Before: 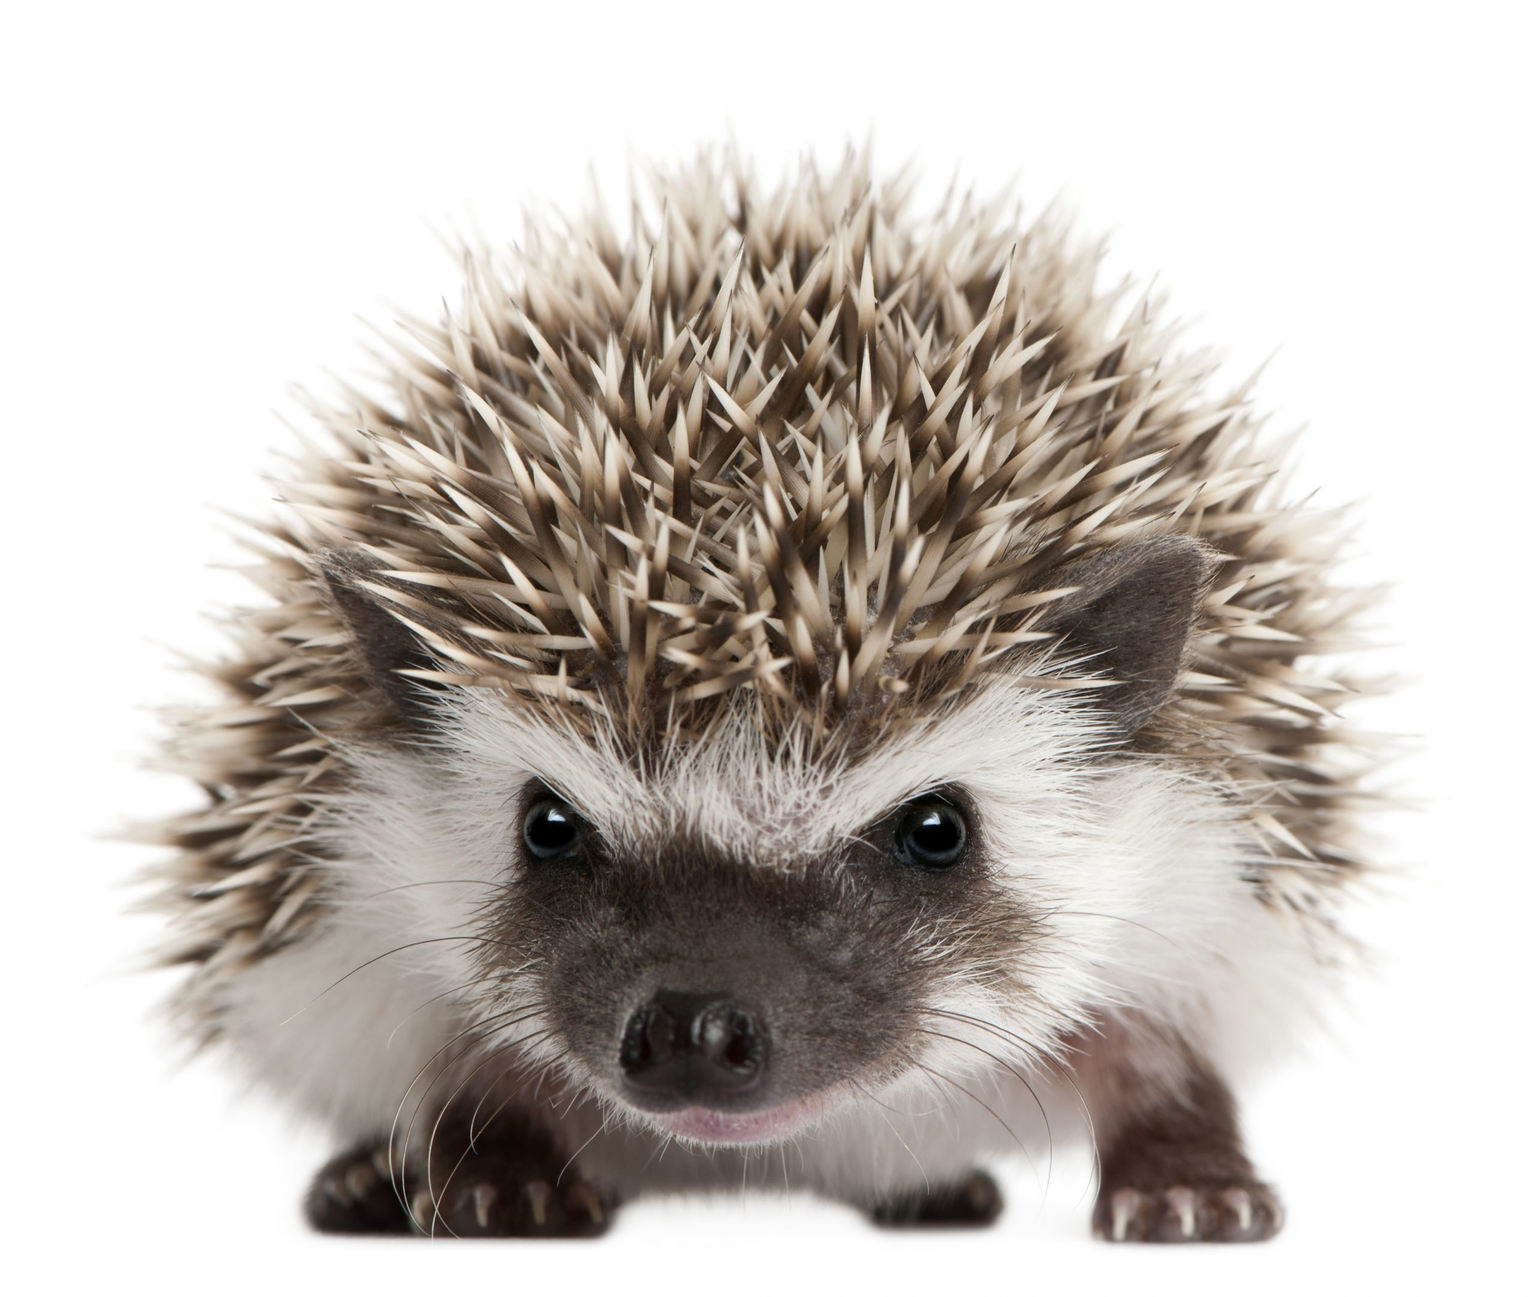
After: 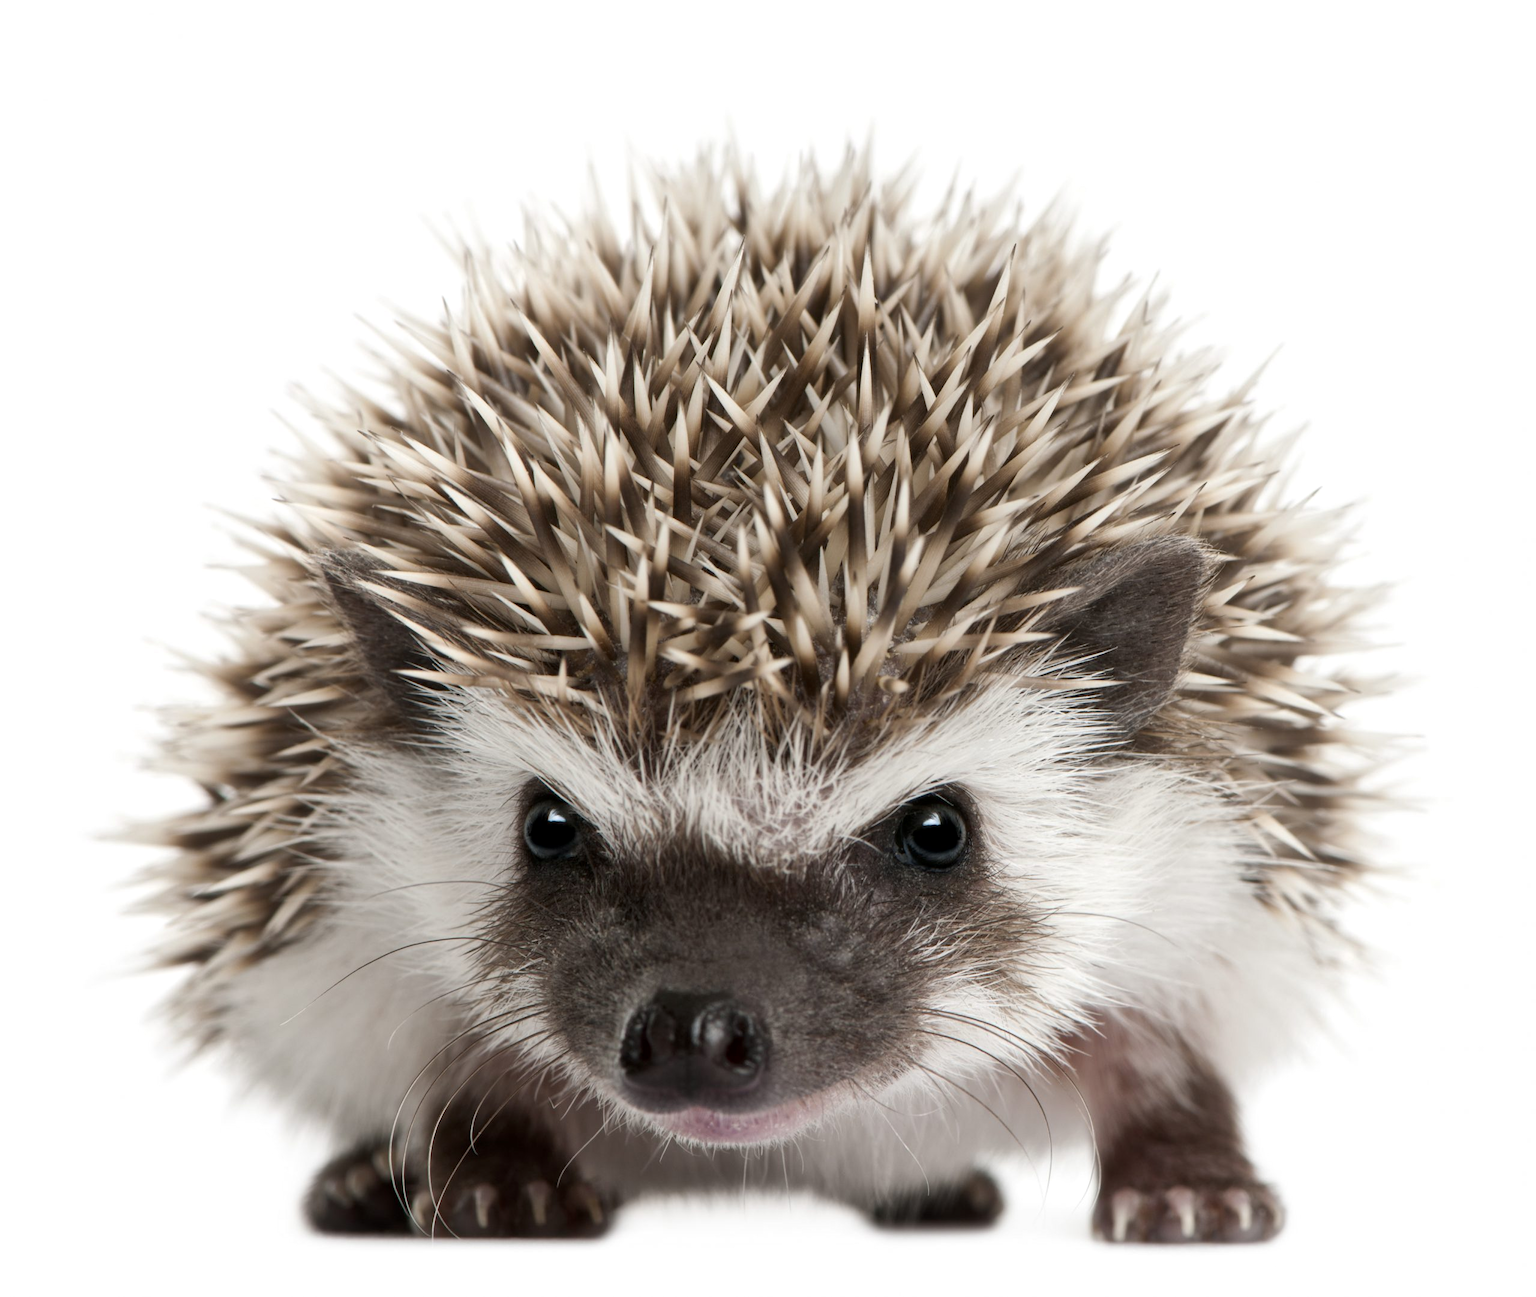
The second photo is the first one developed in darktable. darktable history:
local contrast: mode bilateral grid, contrast 20, coarseness 51, detail 119%, midtone range 0.2
